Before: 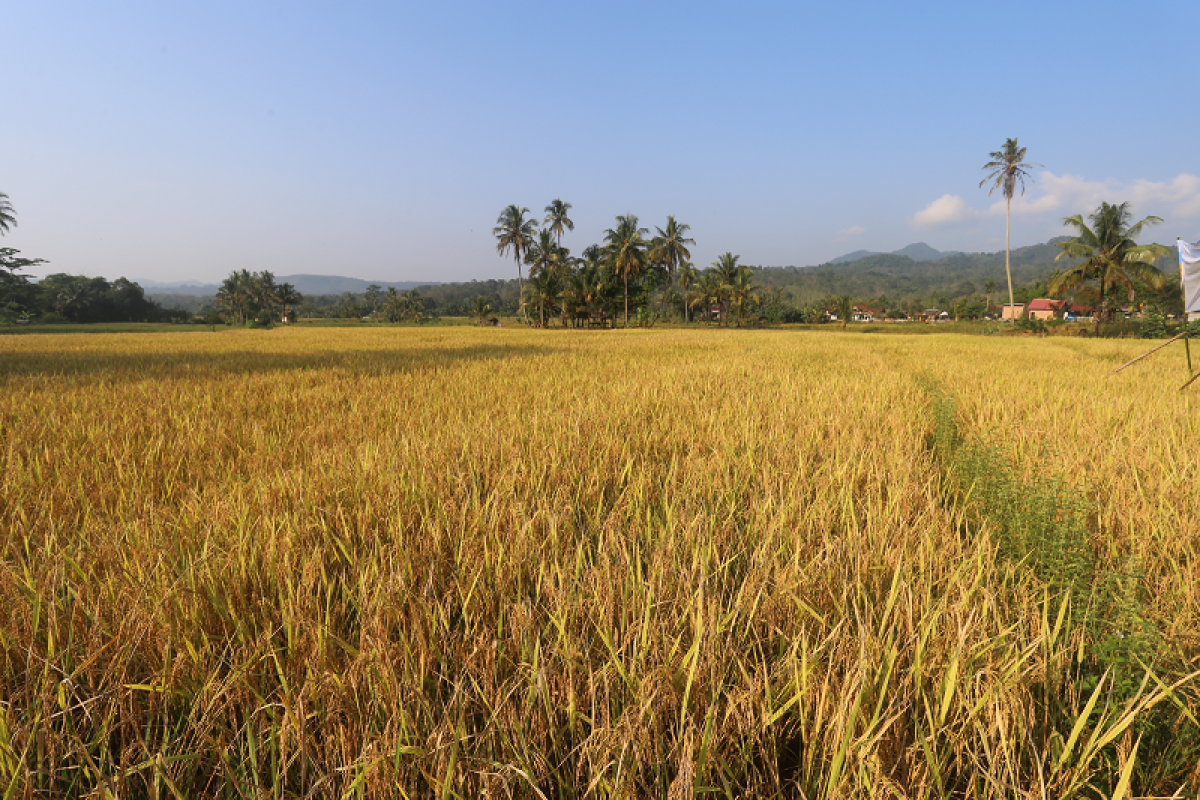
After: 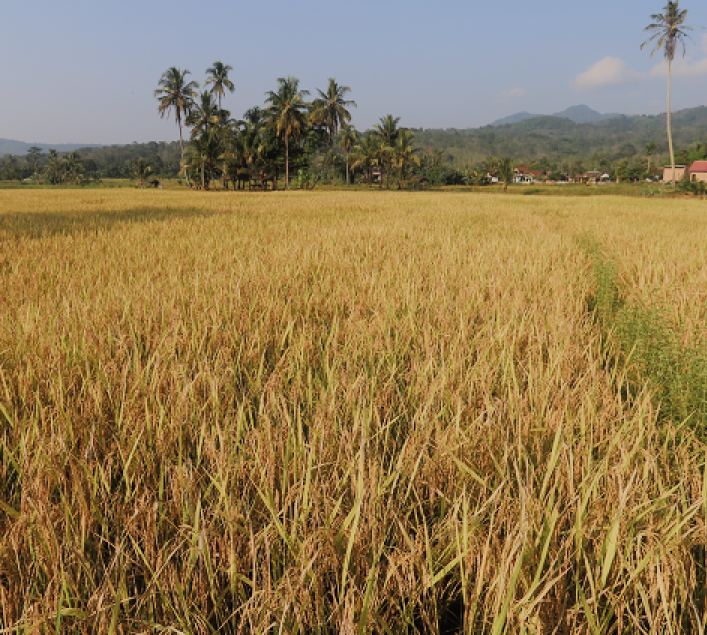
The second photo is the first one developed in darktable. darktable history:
filmic rgb: black relative exposure -7.65 EV, white relative exposure 4.56 EV, threshold 2.94 EV, hardness 3.61, color science v5 (2021), contrast in shadows safe, contrast in highlights safe, enable highlight reconstruction true
crop and rotate: left 28.319%, top 17.25%, right 12.734%, bottom 3.315%
